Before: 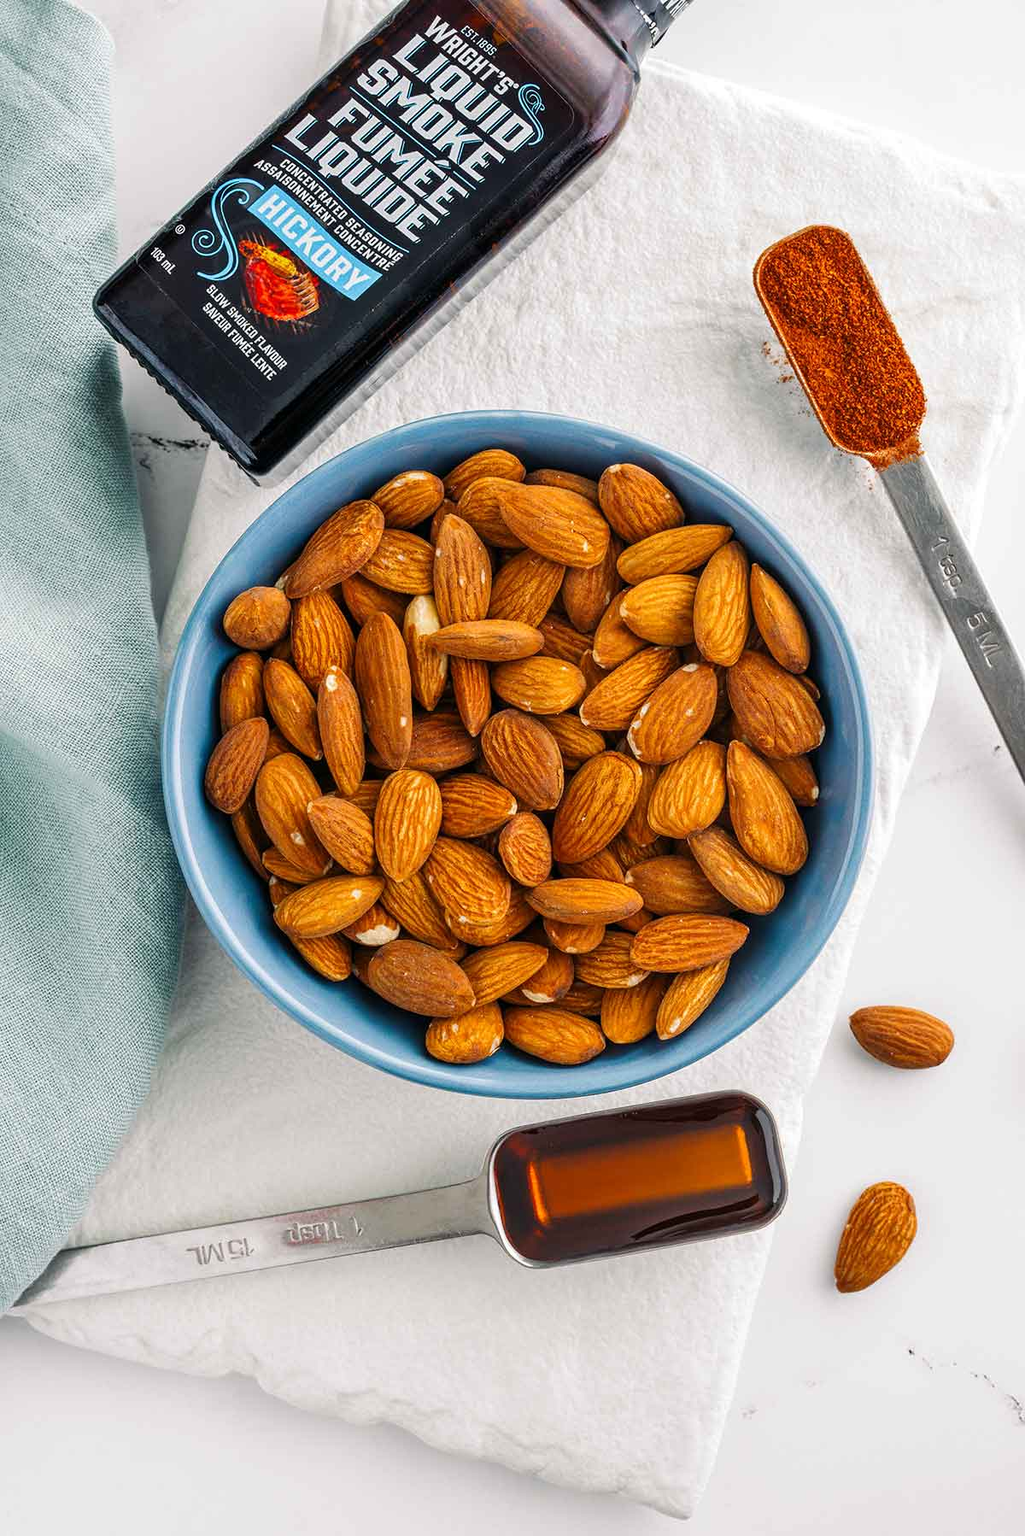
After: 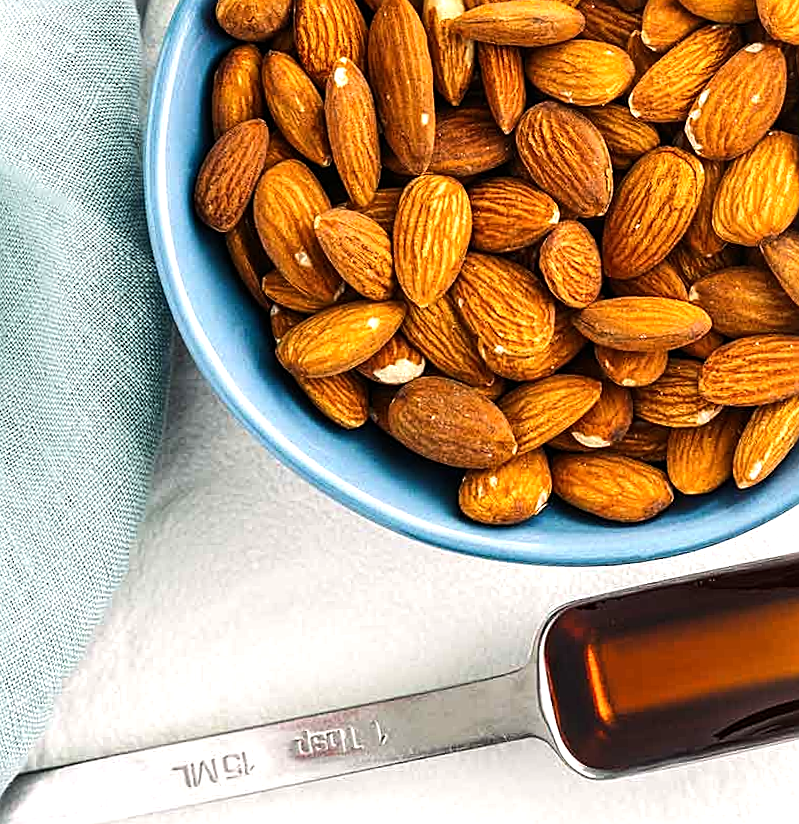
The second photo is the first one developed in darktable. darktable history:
rotate and perspective: rotation -1.68°, lens shift (vertical) -0.146, crop left 0.049, crop right 0.912, crop top 0.032, crop bottom 0.96
tone equalizer: -8 EV -0.75 EV, -7 EV -0.7 EV, -6 EV -0.6 EV, -5 EV -0.4 EV, -3 EV 0.4 EV, -2 EV 0.6 EV, -1 EV 0.7 EV, +0 EV 0.75 EV, edges refinement/feathering 500, mask exposure compensation -1.57 EV, preserve details no
sharpen: on, module defaults
crop: top 36.498%, right 27.964%, bottom 14.995%
